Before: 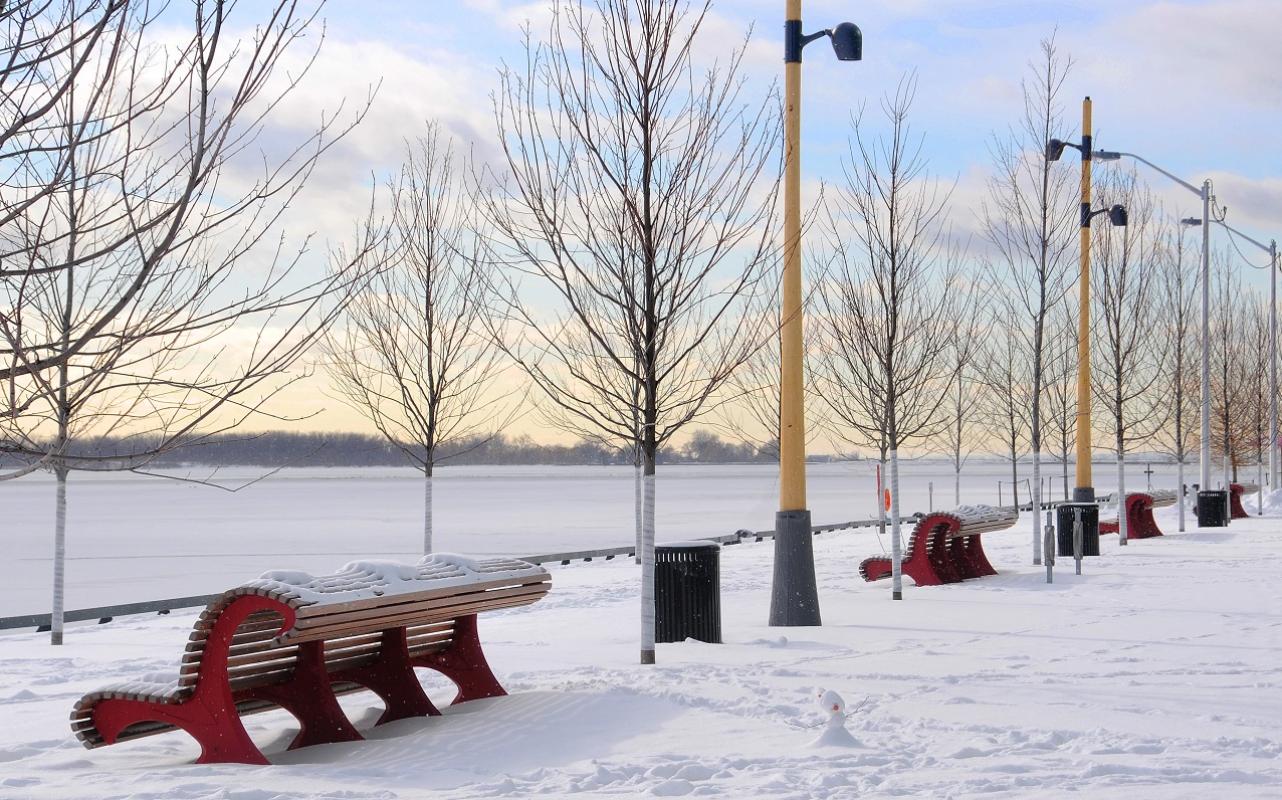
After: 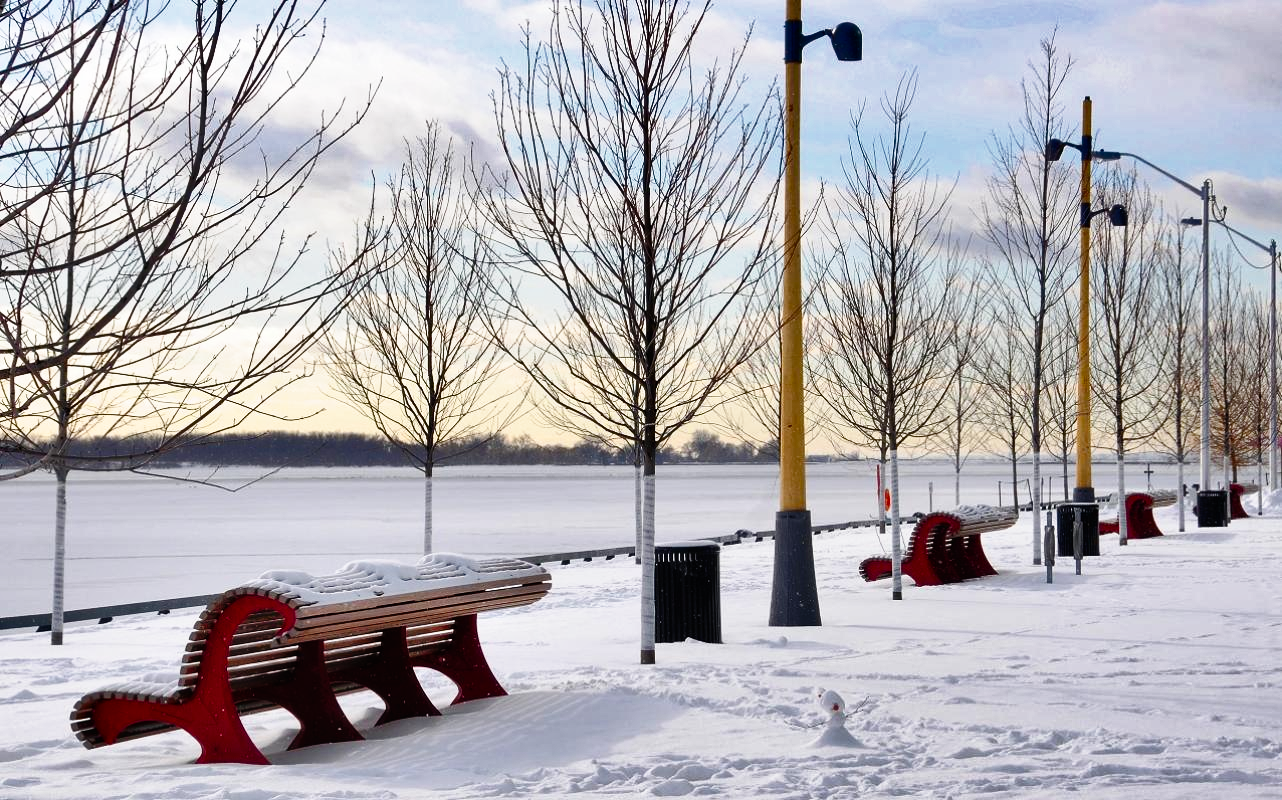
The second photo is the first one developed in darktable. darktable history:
tone curve: curves: ch0 [(0, 0) (0.003, 0.003) (0.011, 0.005) (0.025, 0.008) (0.044, 0.012) (0.069, 0.02) (0.1, 0.031) (0.136, 0.047) (0.177, 0.088) (0.224, 0.141) (0.277, 0.222) (0.335, 0.32) (0.399, 0.422) (0.468, 0.523) (0.543, 0.621) (0.623, 0.715) (0.709, 0.796) (0.801, 0.88) (0.898, 0.962) (1, 1)], preserve colors none
shadows and highlights: radius 100.41, shadows 50.55, highlights -64.36, highlights color adjustment 49.82%, soften with gaussian
exposure: compensate highlight preservation false
